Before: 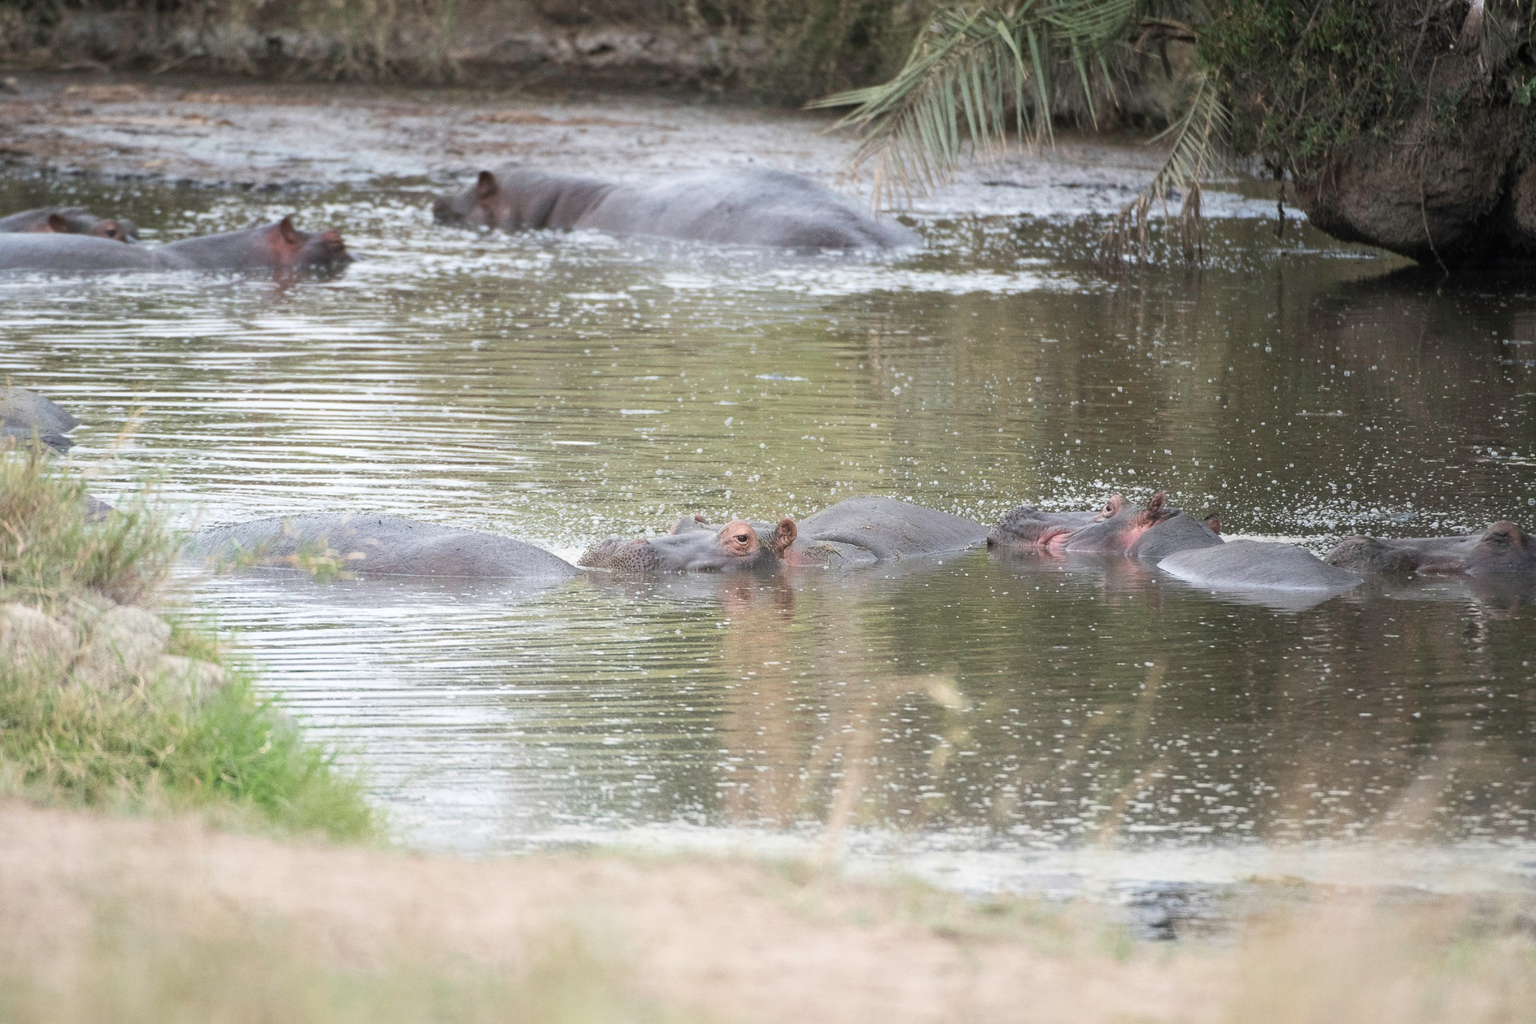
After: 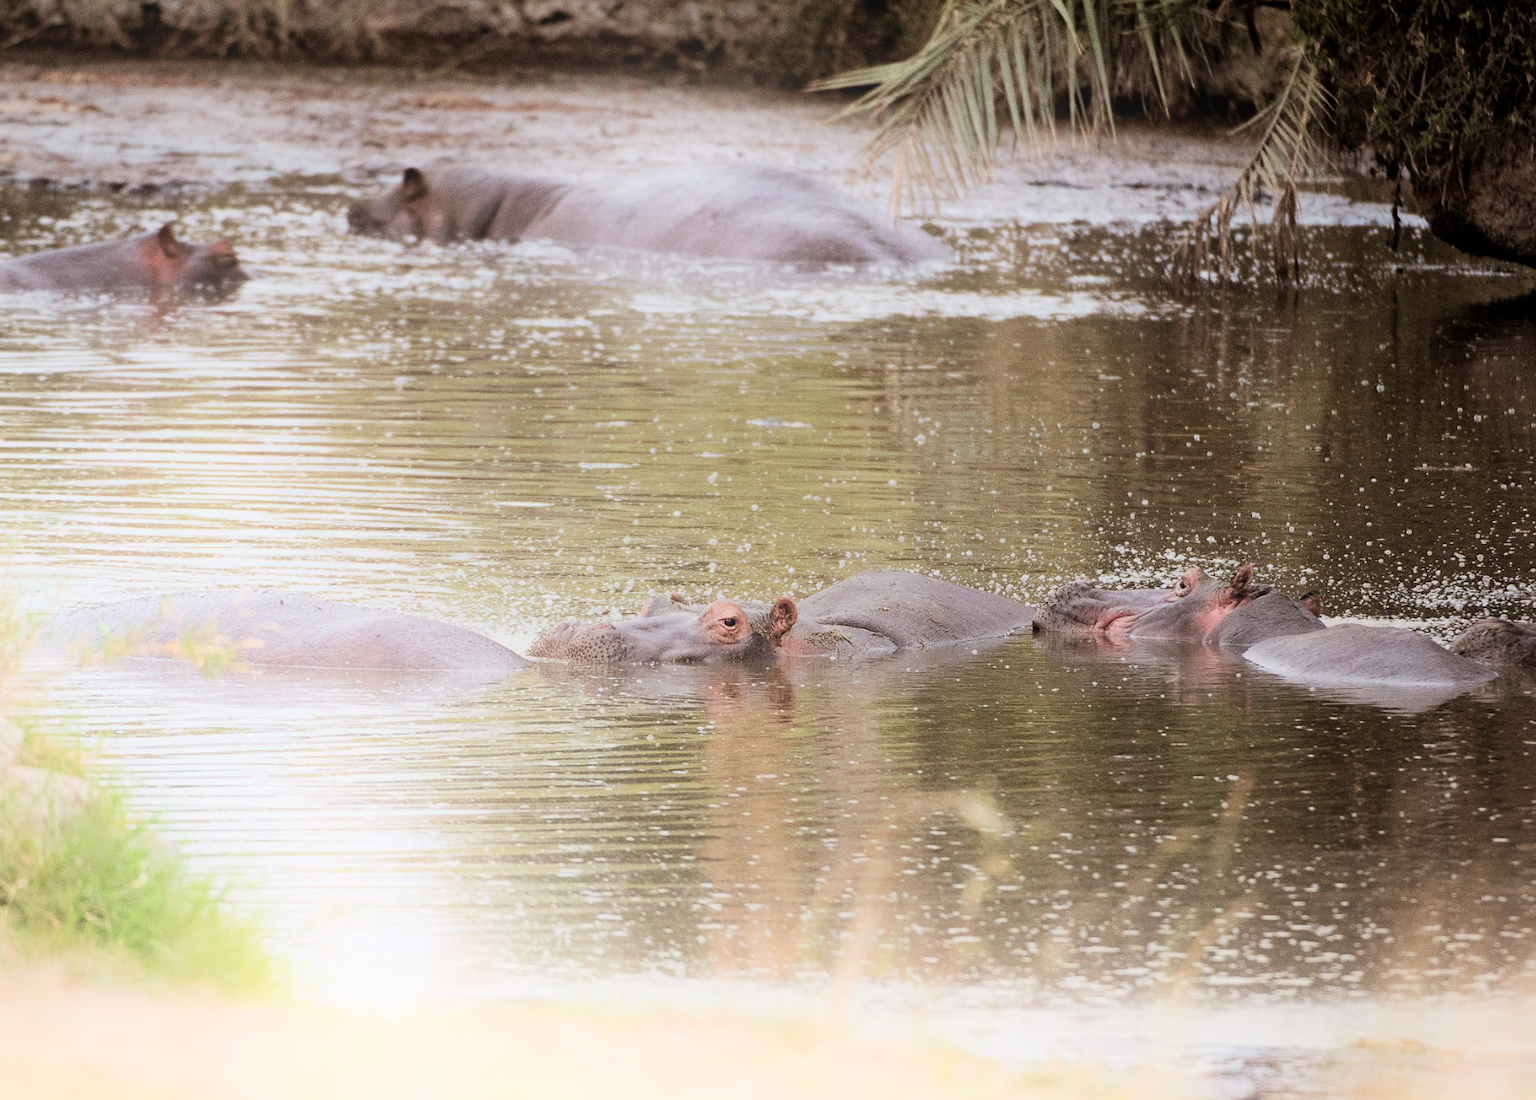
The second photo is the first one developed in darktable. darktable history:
crop: left 9.929%, top 3.475%, right 9.188%, bottom 9.529%
filmic rgb: black relative exposure -5 EV, hardness 2.88, contrast 1.3
rgb levels: mode RGB, independent channels, levels [[0, 0.5, 1], [0, 0.521, 1], [0, 0.536, 1]]
bloom: on, module defaults
